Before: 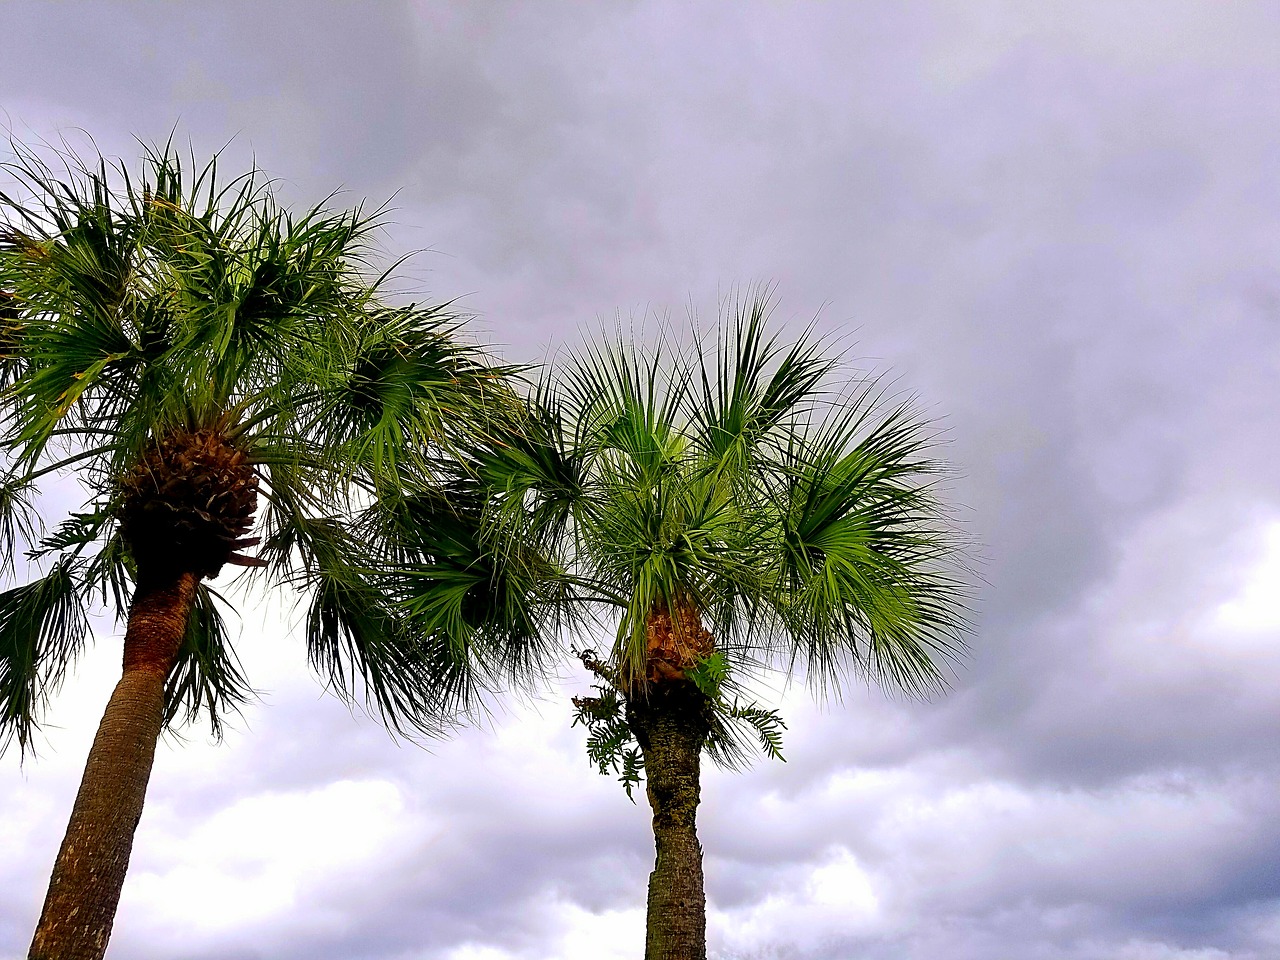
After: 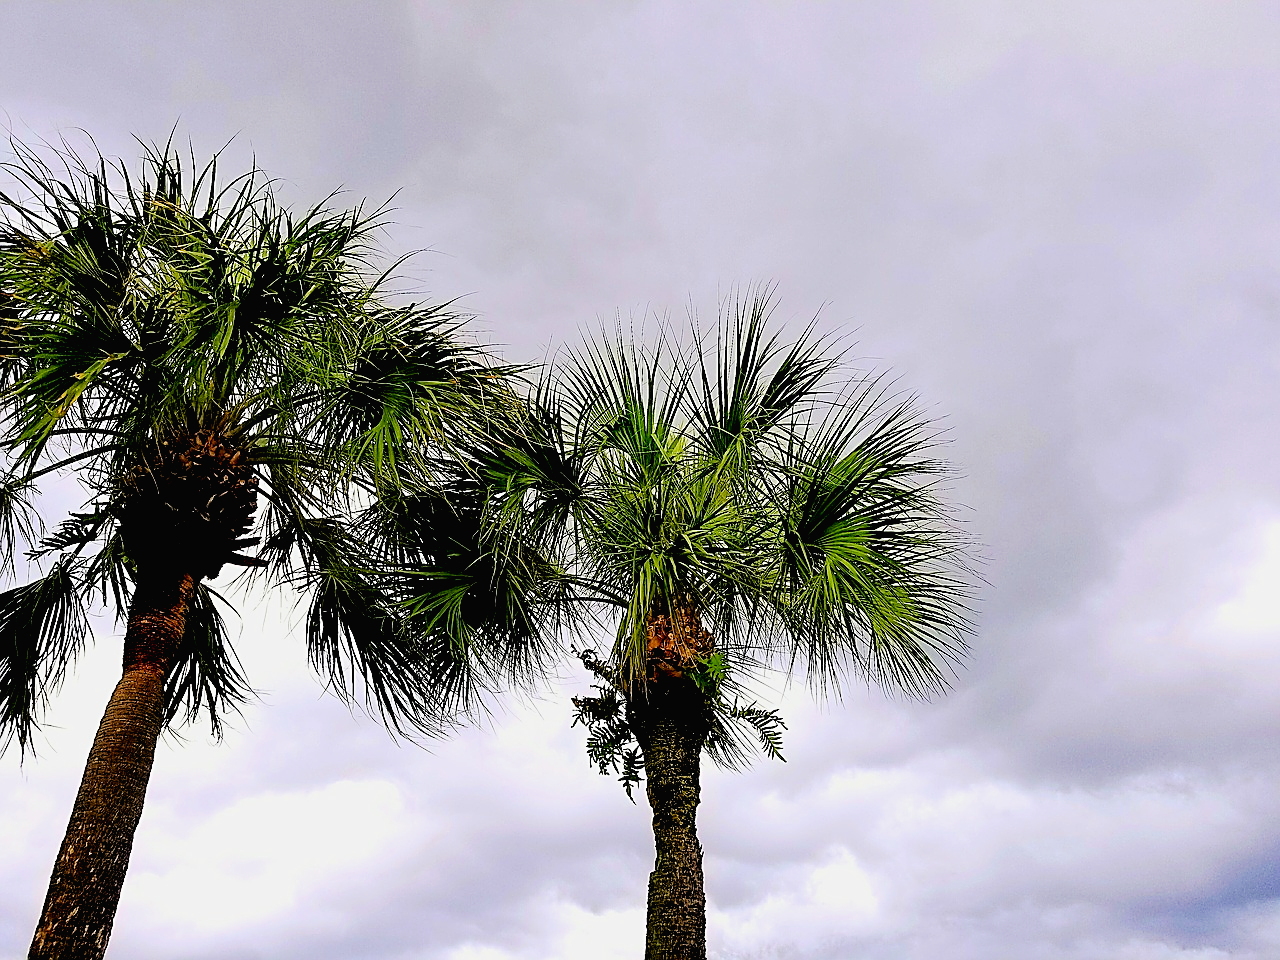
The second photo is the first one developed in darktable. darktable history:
sharpen: on, module defaults
filmic rgb: black relative exposure -3.94 EV, white relative exposure 3.13 EV, hardness 2.87, color science v6 (2022), iterations of high-quality reconstruction 0
tone curve: curves: ch0 [(0, 0.013) (0.054, 0.018) (0.205, 0.191) (0.289, 0.292) (0.39, 0.424) (0.493, 0.551) (0.666, 0.743) (0.795, 0.841) (1, 0.998)]; ch1 [(0, 0) (0.385, 0.343) (0.439, 0.415) (0.494, 0.495) (0.501, 0.501) (0.51, 0.509) (0.548, 0.554) (0.586, 0.601) (0.66, 0.687) (0.783, 0.804) (1, 1)]; ch2 [(0, 0) (0.304, 0.31) (0.403, 0.399) (0.441, 0.428) (0.47, 0.469) (0.498, 0.496) (0.524, 0.538) (0.566, 0.579) (0.633, 0.665) (0.7, 0.711) (1, 1)], preserve colors none
